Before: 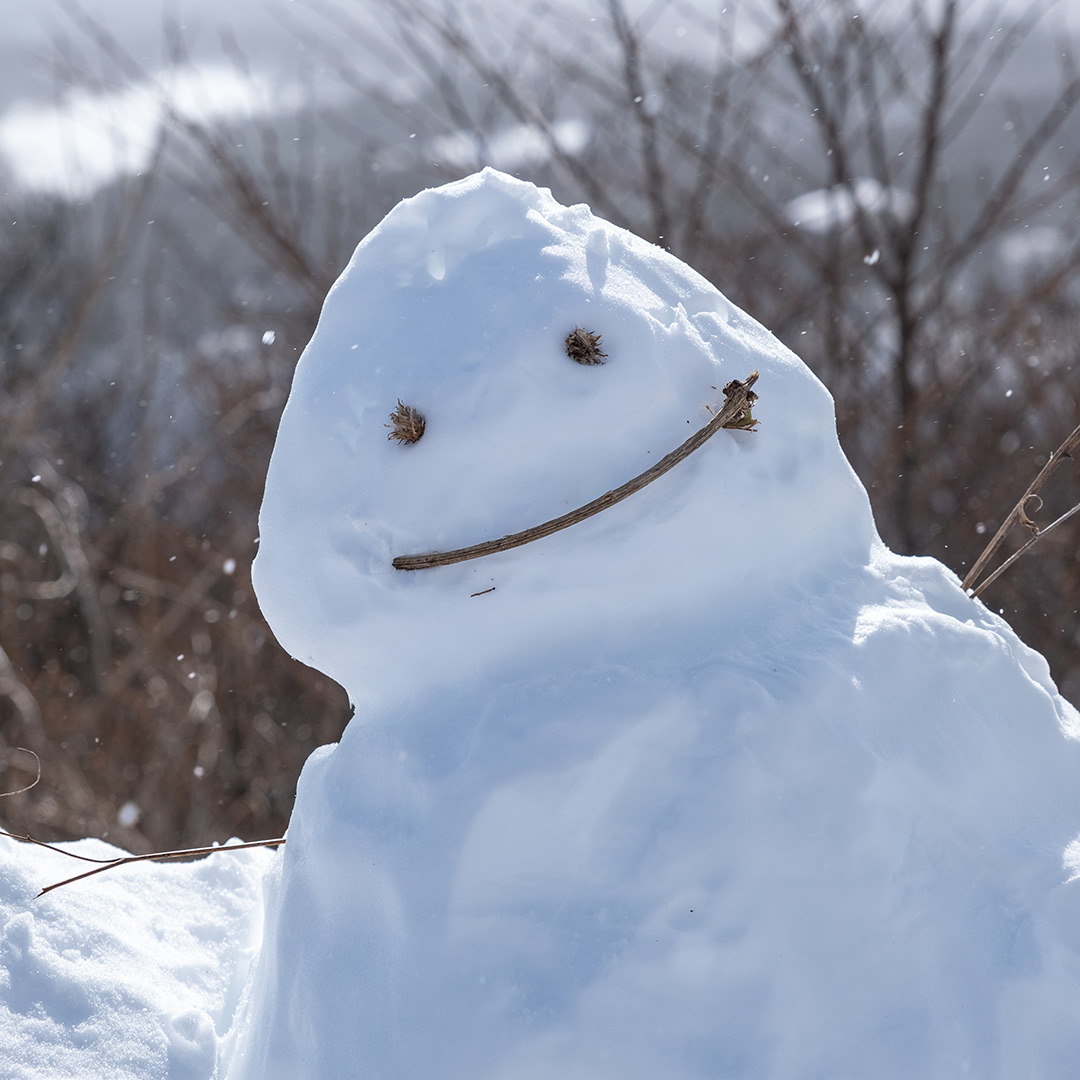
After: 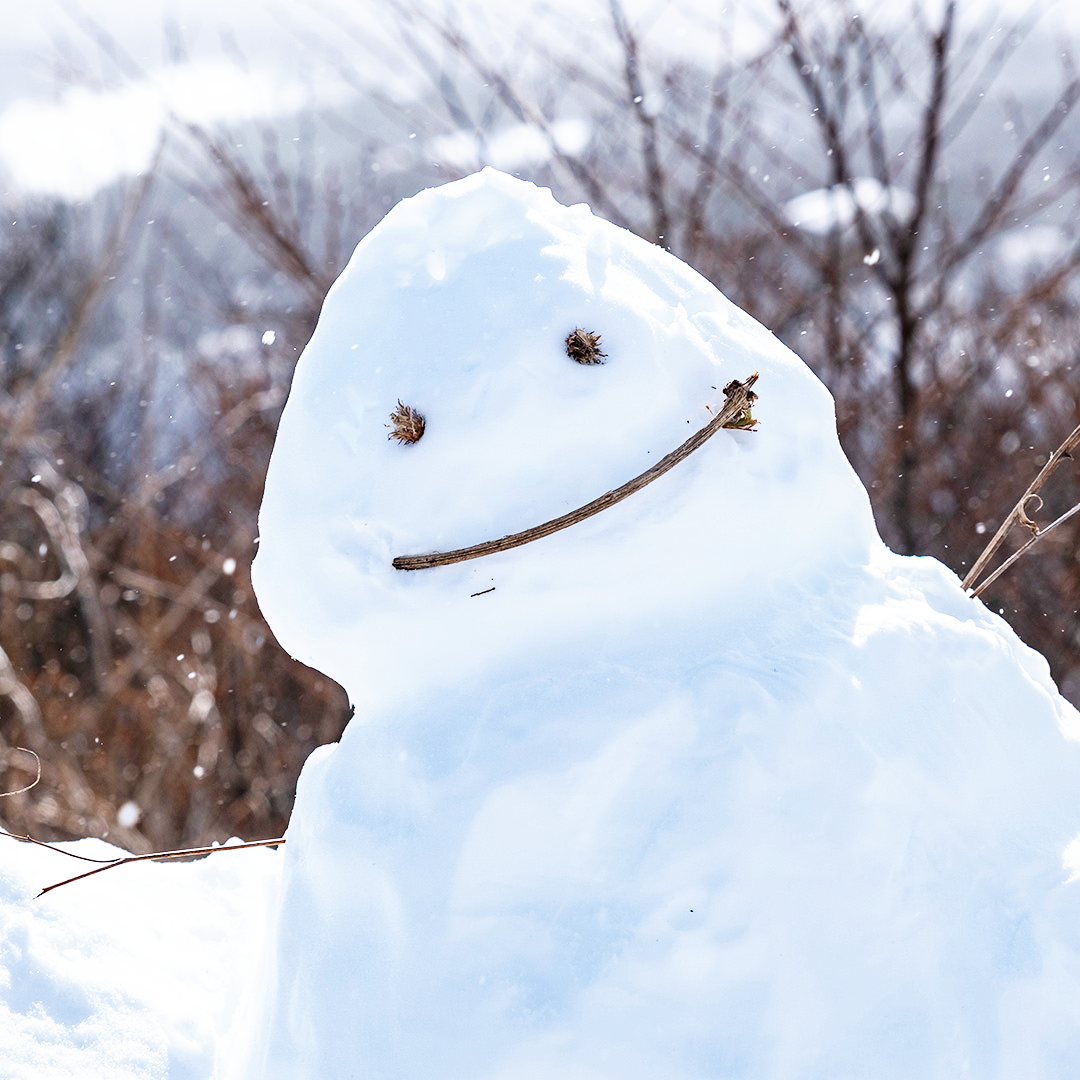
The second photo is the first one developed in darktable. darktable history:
base curve: curves: ch0 [(0, 0) (0.007, 0.004) (0.027, 0.03) (0.046, 0.07) (0.207, 0.54) (0.442, 0.872) (0.673, 0.972) (1, 1)], preserve colors none
haze removal: compatibility mode true, adaptive false
